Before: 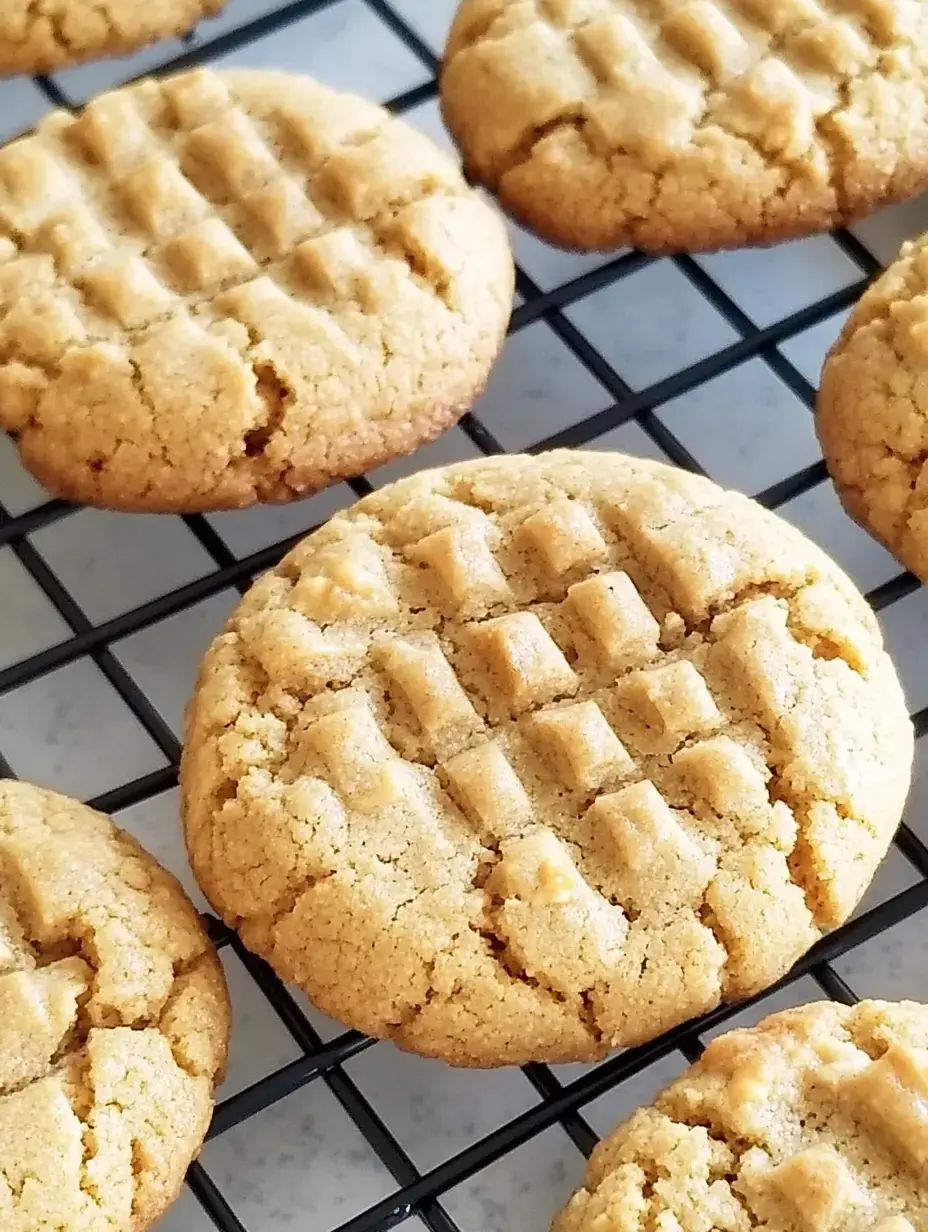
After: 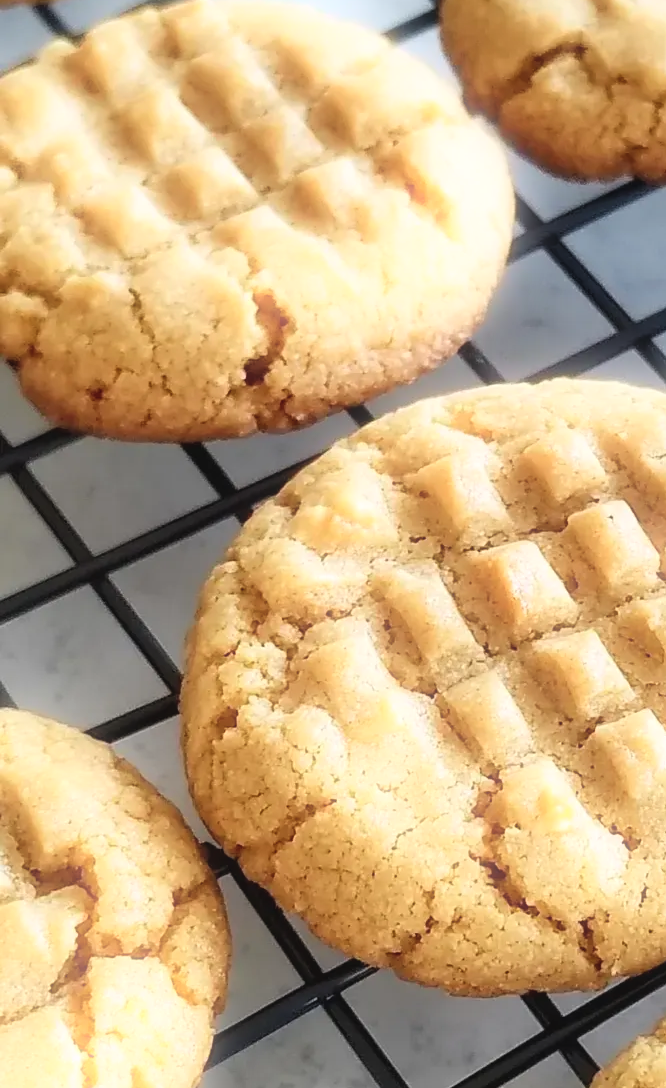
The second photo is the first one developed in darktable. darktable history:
crop: top 5.803%, right 27.864%, bottom 5.804%
exposure: black level correction -0.005, exposure 0.054 EV, compensate highlight preservation false
bloom: size 5%, threshold 95%, strength 15%
